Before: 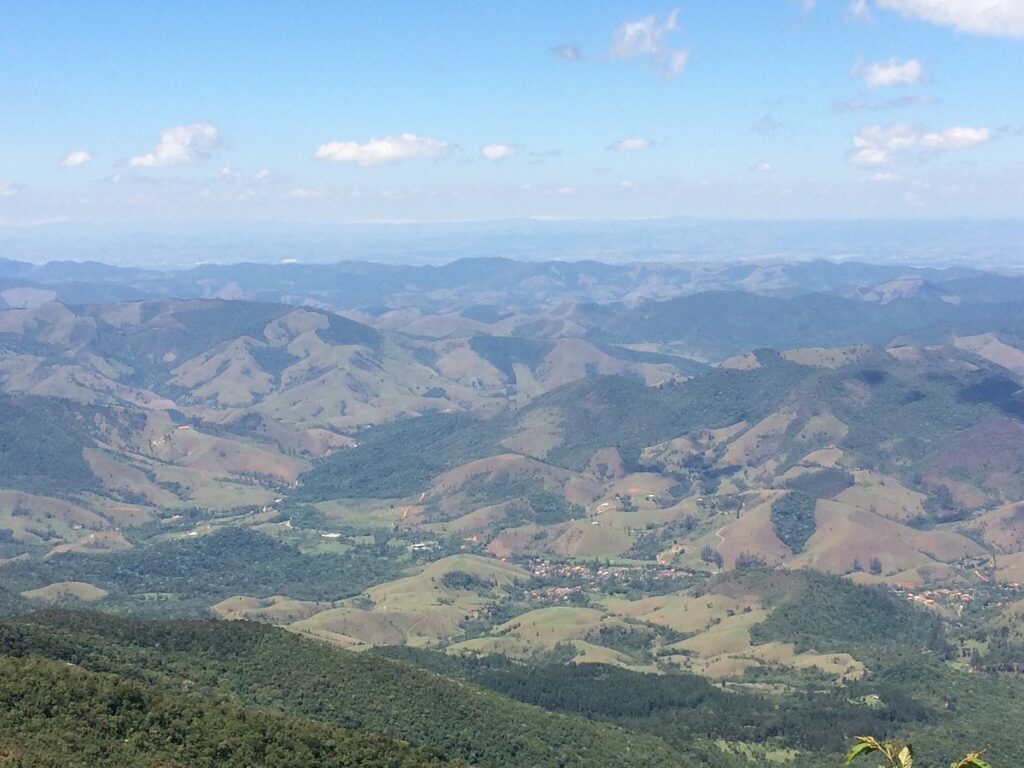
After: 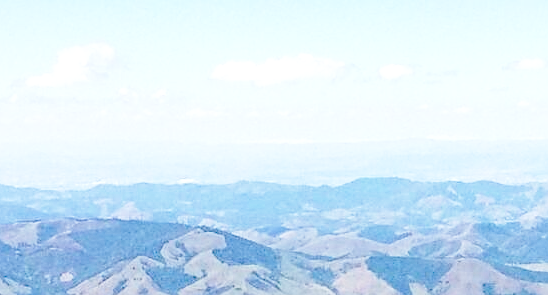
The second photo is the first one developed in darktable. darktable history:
sharpen: on, module defaults
tone equalizer: -8 EV -0.456 EV, -7 EV -0.374 EV, -6 EV -0.37 EV, -5 EV -0.251 EV, -3 EV 0.228 EV, -2 EV 0.333 EV, -1 EV 0.412 EV, +0 EV 0.408 EV, edges refinement/feathering 500, mask exposure compensation -1.57 EV, preserve details no
haze removal: strength 0.413, compatibility mode true, adaptive false
crop: left 10.098%, top 10.516%, right 36.33%, bottom 50.992%
base curve: curves: ch0 [(0, 0) (0.028, 0.03) (0.121, 0.232) (0.46, 0.748) (0.859, 0.968) (1, 1)], preserve colors none
local contrast: detail 110%
